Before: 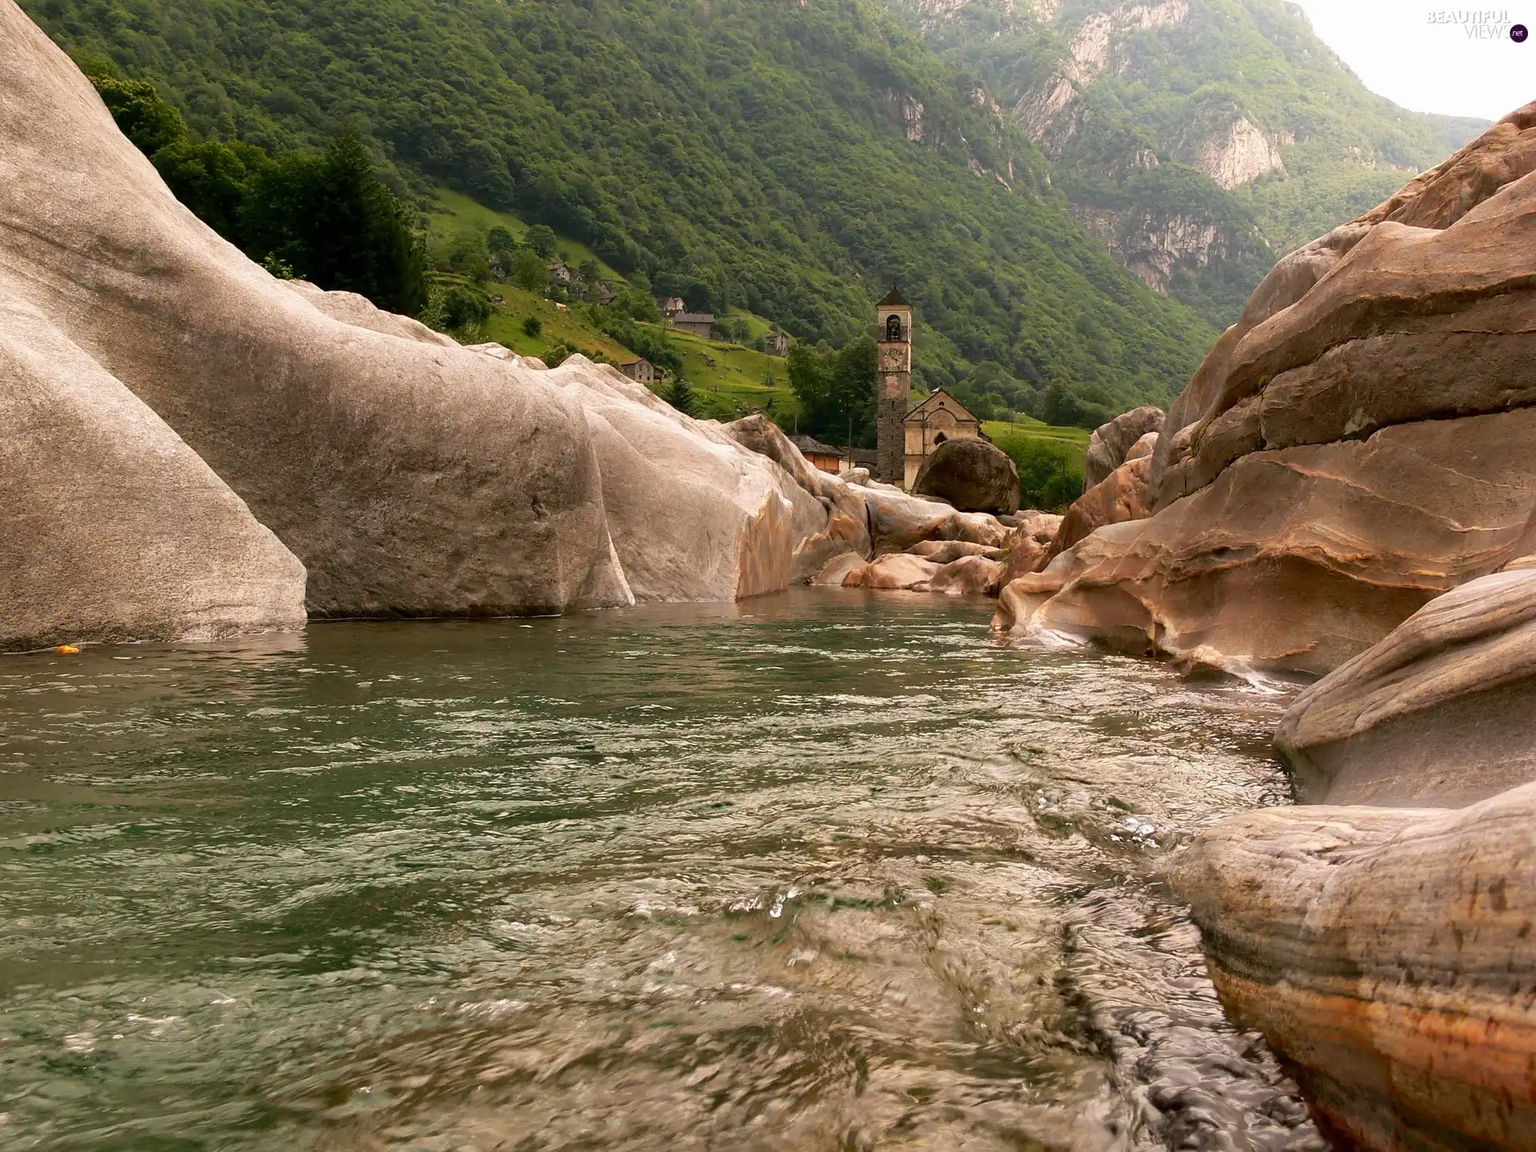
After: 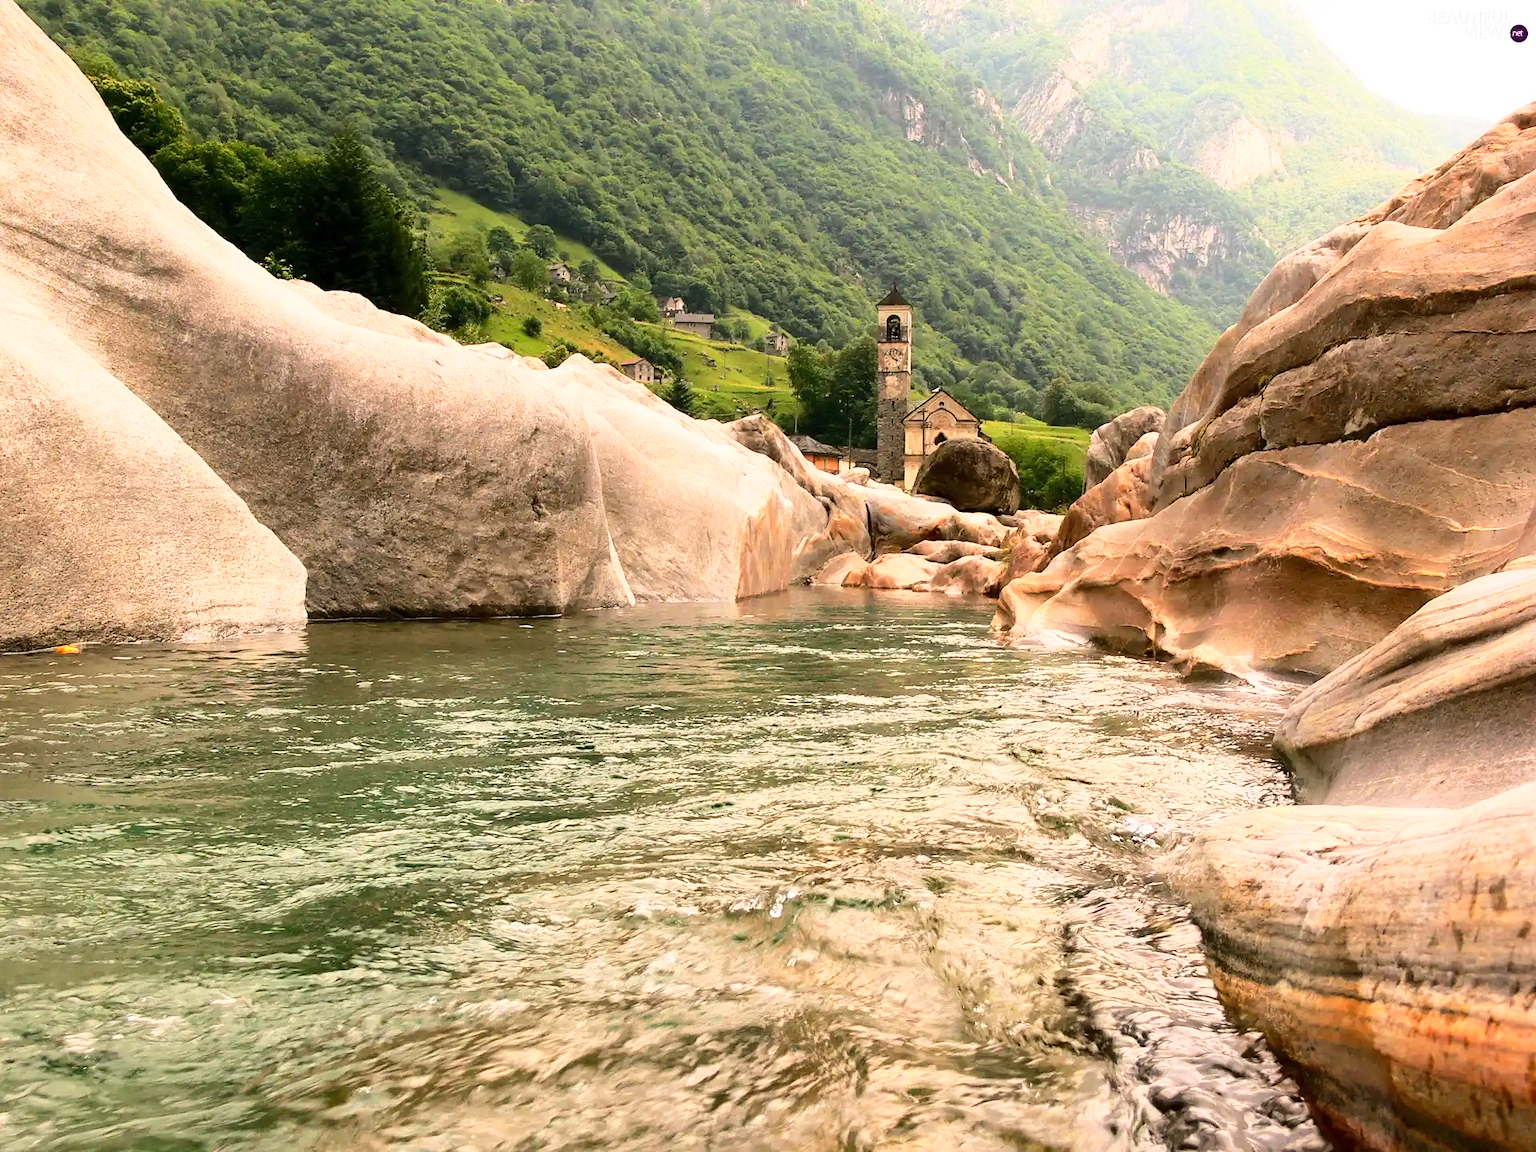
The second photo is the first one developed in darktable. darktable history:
base curve: curves: ch0 [(0, 0) (0.018, 0.026) (0.143, 0.37) (0.33, 0.731) (0.458, 0.853) (0.735, 0.965) (0.905, 0.986) (1, 1)]
